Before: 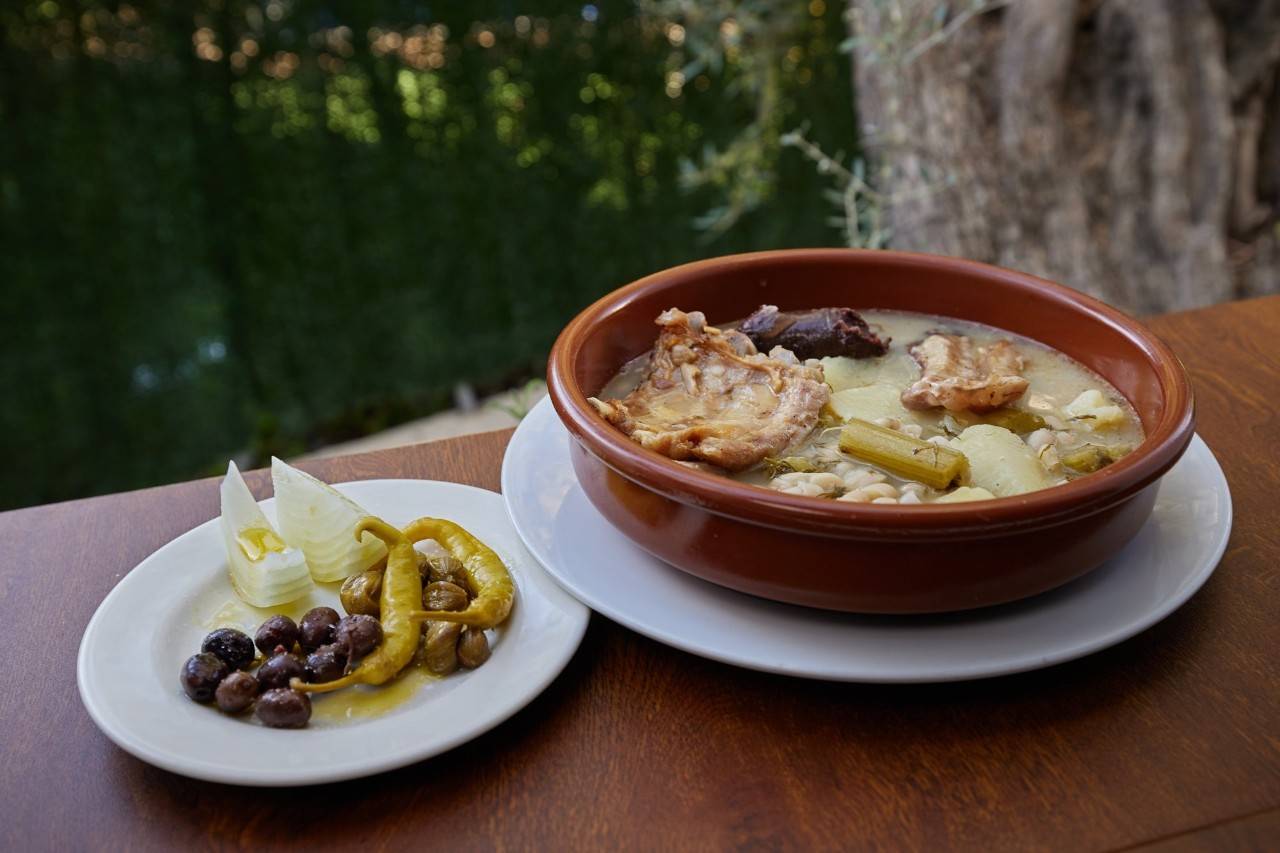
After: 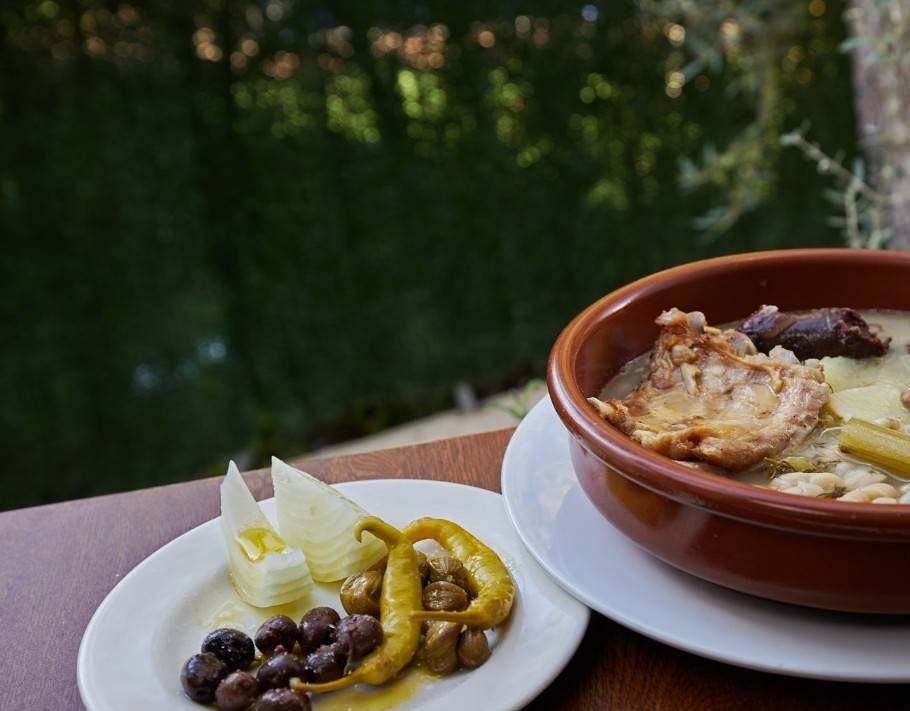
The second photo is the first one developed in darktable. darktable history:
tone curve: curves: ch0 [(0, 0) (0.003, 0.003) (0.011, 0.01) (0.025, 0.023) (0.044, 0.042) (0.069, 0.065) (0.1, 0.094) (0.136, 0.128) (0.177, 0.167) (0.224, 0.211) (0.277, 0.261) (0.335, 0.315) (0.399, 0.375) (0.468, 0.441) (0.543, 0.543) (0.623, 0.623) (0.709, 0.709) (0.801, 0.801) (0.898, 0.898) (1, 1)], preserve colors none
crop: right 28.885%, bottom 16.626%
